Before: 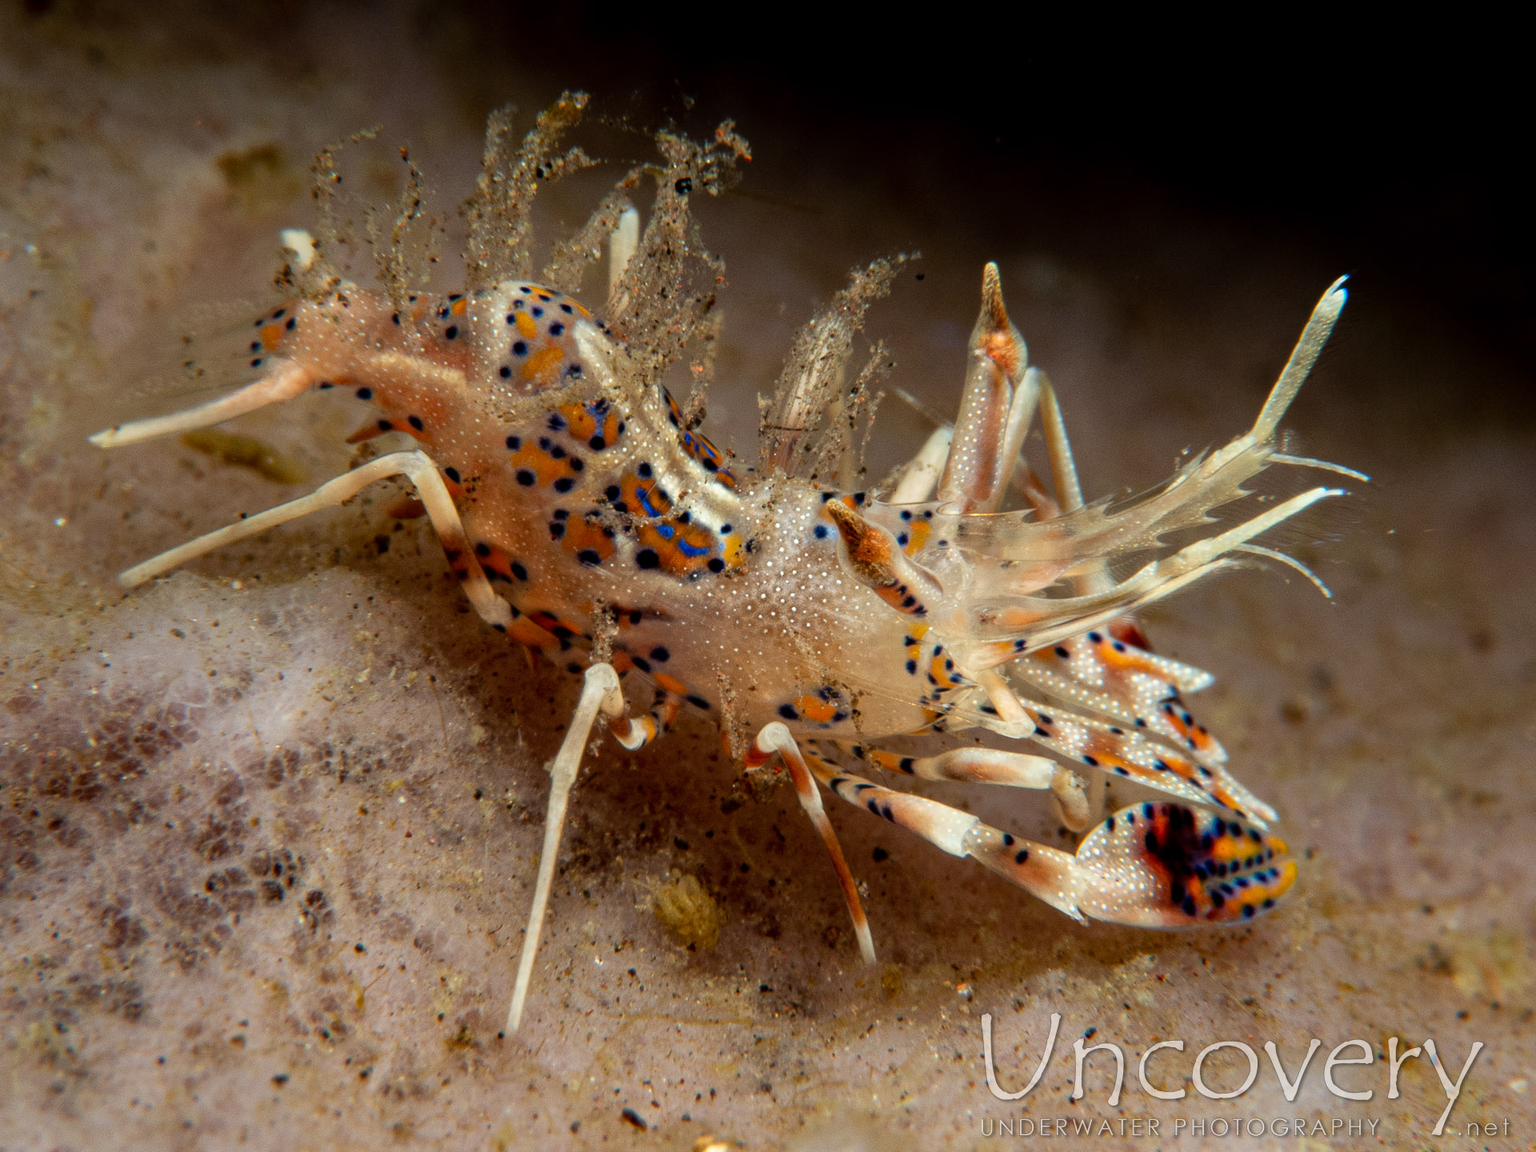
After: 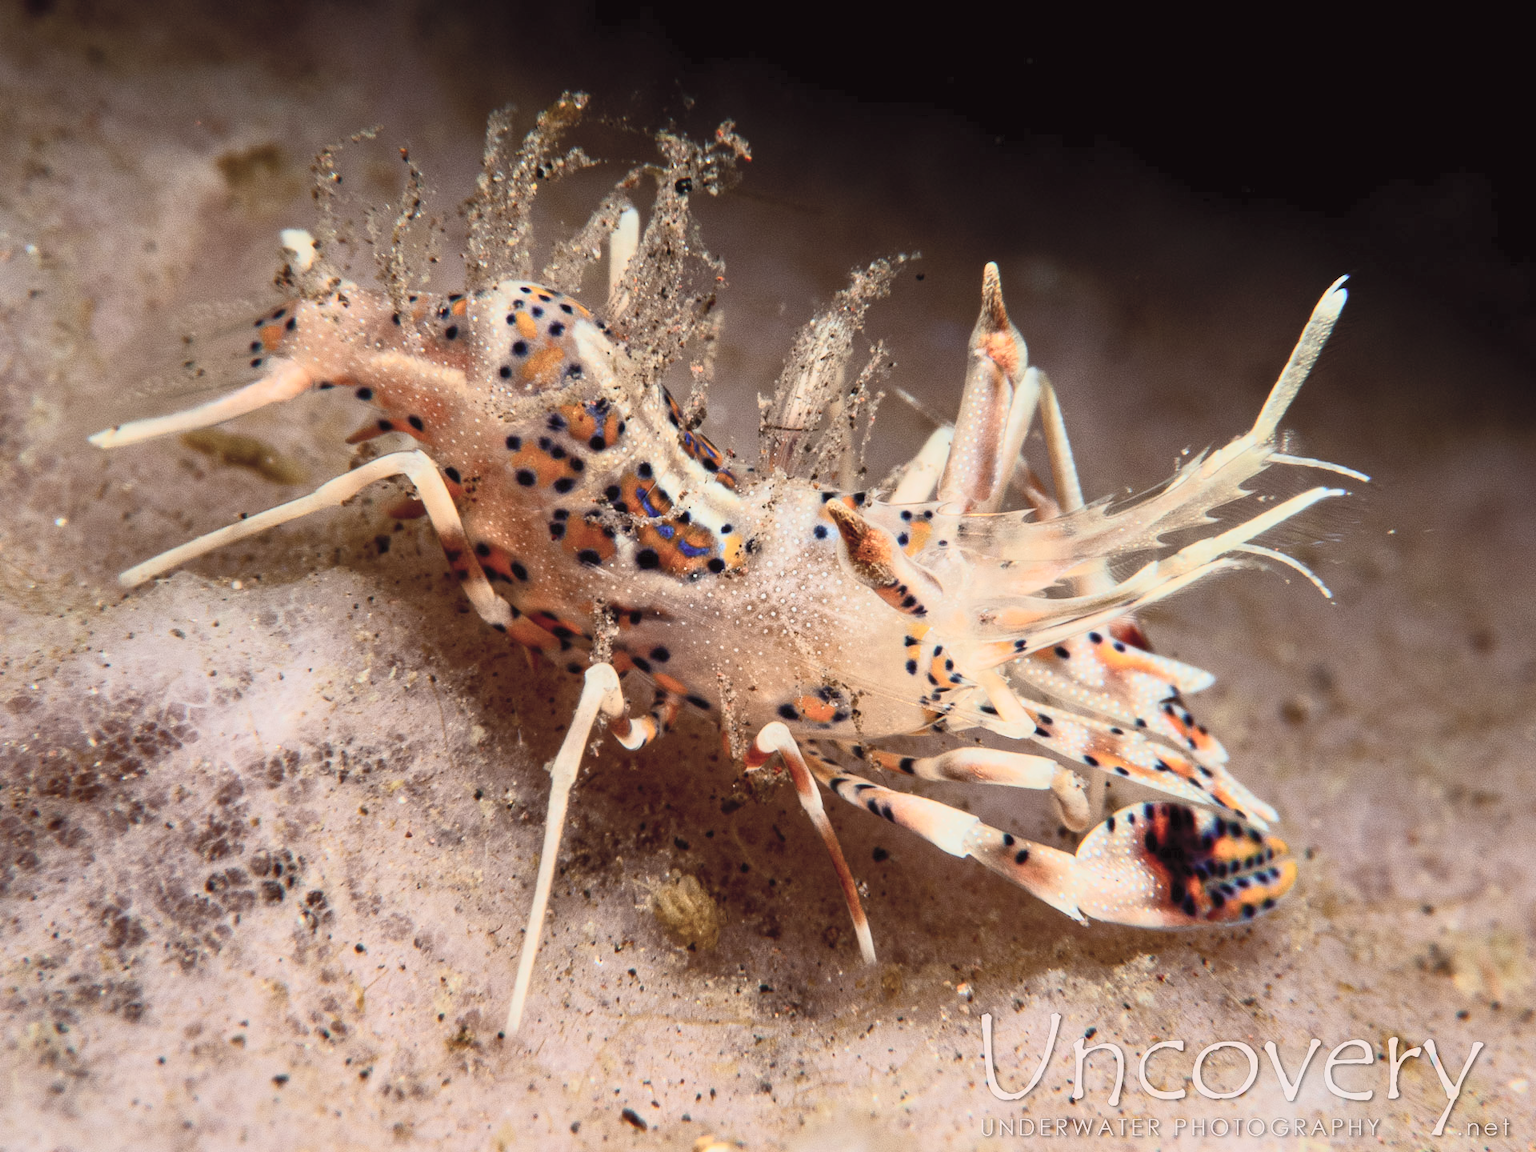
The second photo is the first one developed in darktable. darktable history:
contrast brightness saturation: contrast 0.43, brightness 0.56, saturation -0.19
tone curve: curves: ch0 [(0, 0.029) (0.253, 0.237) (1, 0.945)]; ch1 [(0, 0) (0.401, 0.42) (0.442, 0.47) (0.492, 0.498) (0.511, 0.523) (0.557, 0.565) (0.66, 0.683) (1, 1)]; ch2 [(0, 0) (0.394, 0.413) (0.5, 0.5) (0.578, 0.568) (1, 1)], color space Lab, independent channels, preserve colors none
